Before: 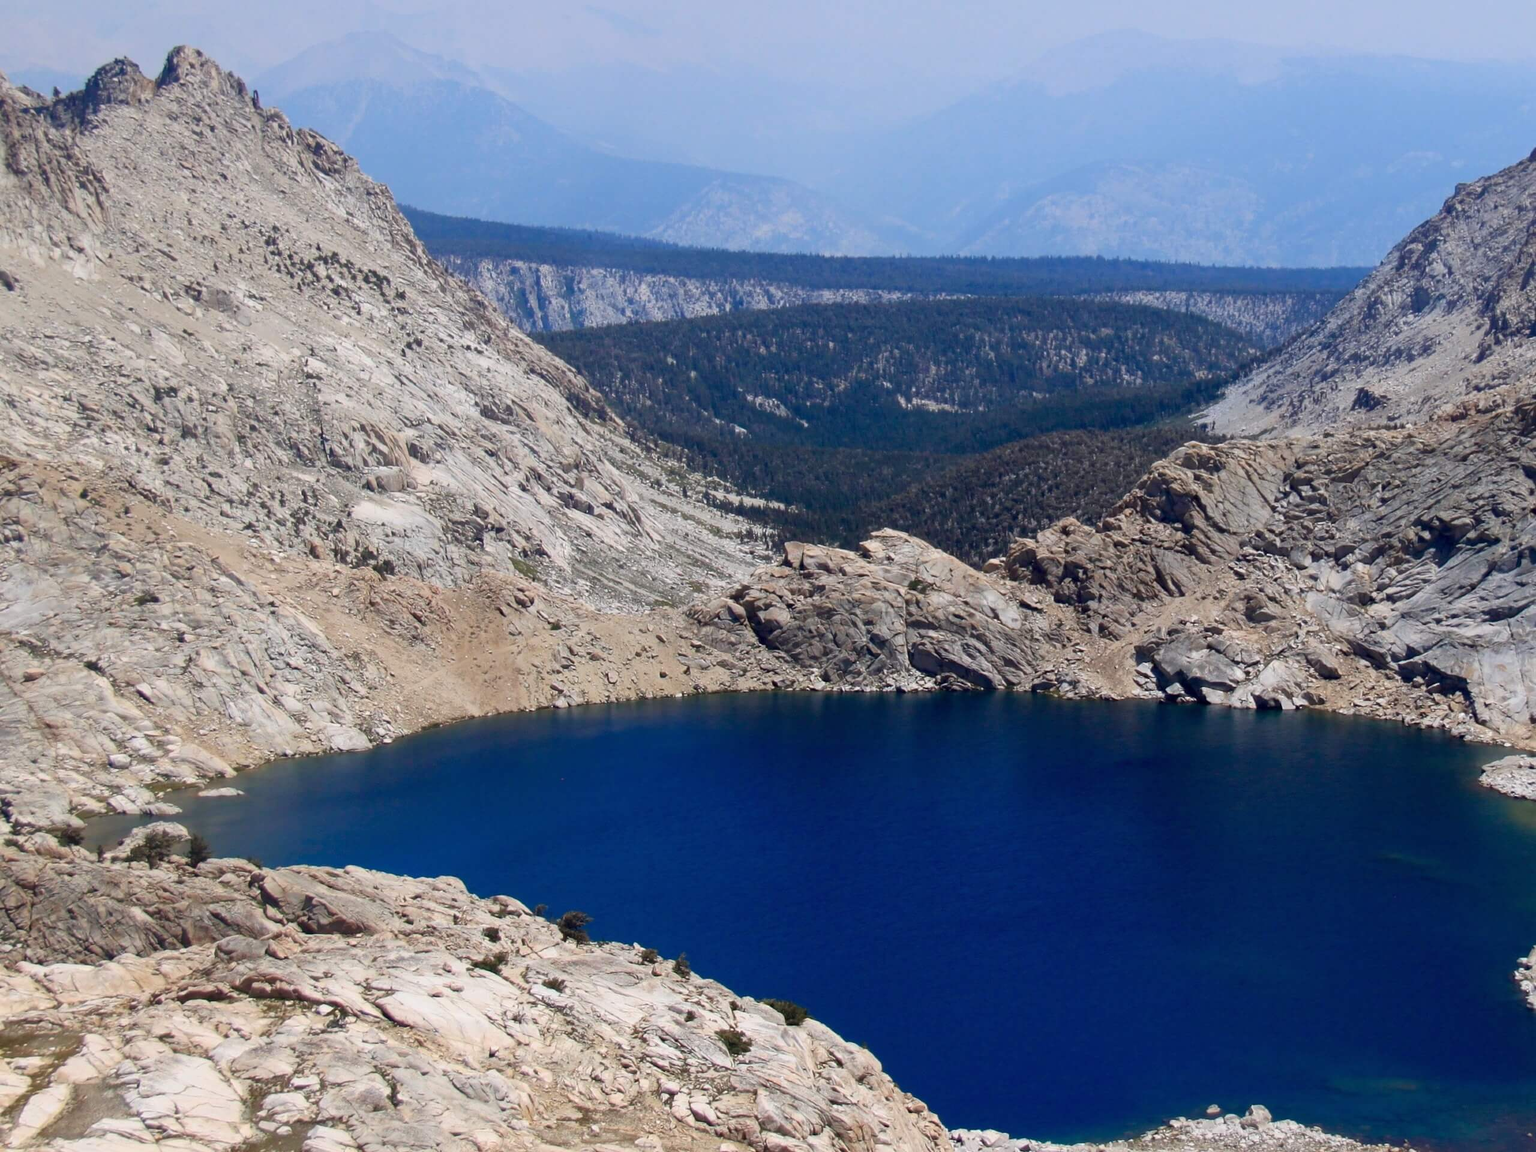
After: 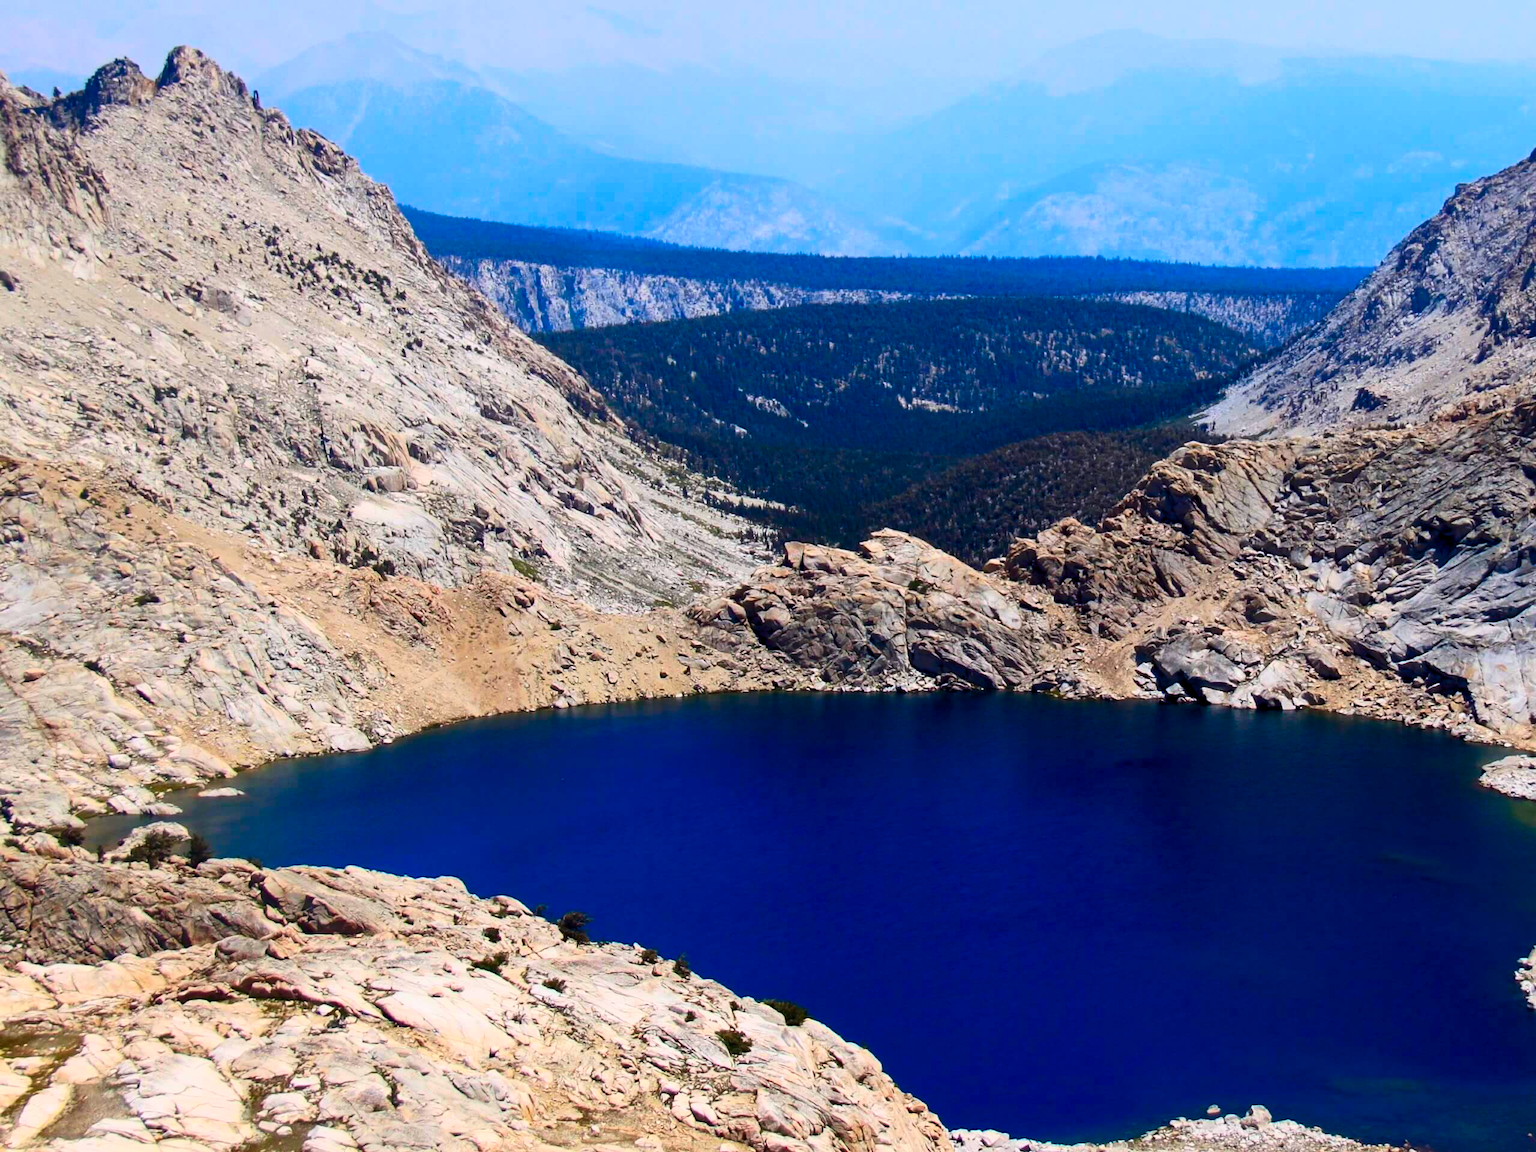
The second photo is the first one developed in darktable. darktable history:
levels: mode automatic, black 0.064%
contrast brightness saturation: contrast 0.265, brightness 0.013, saturation 0.854
